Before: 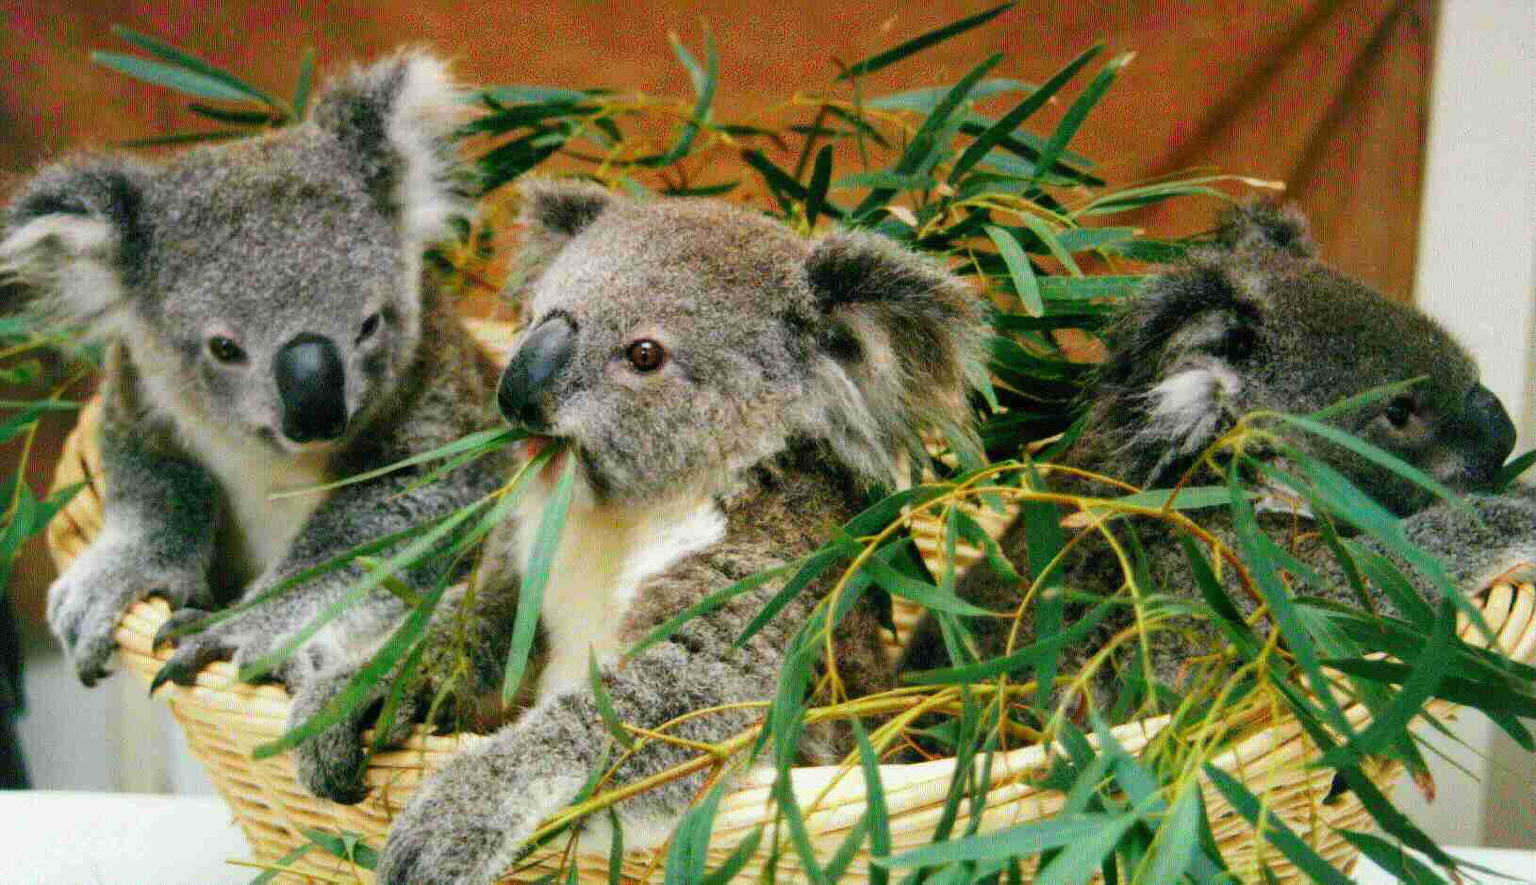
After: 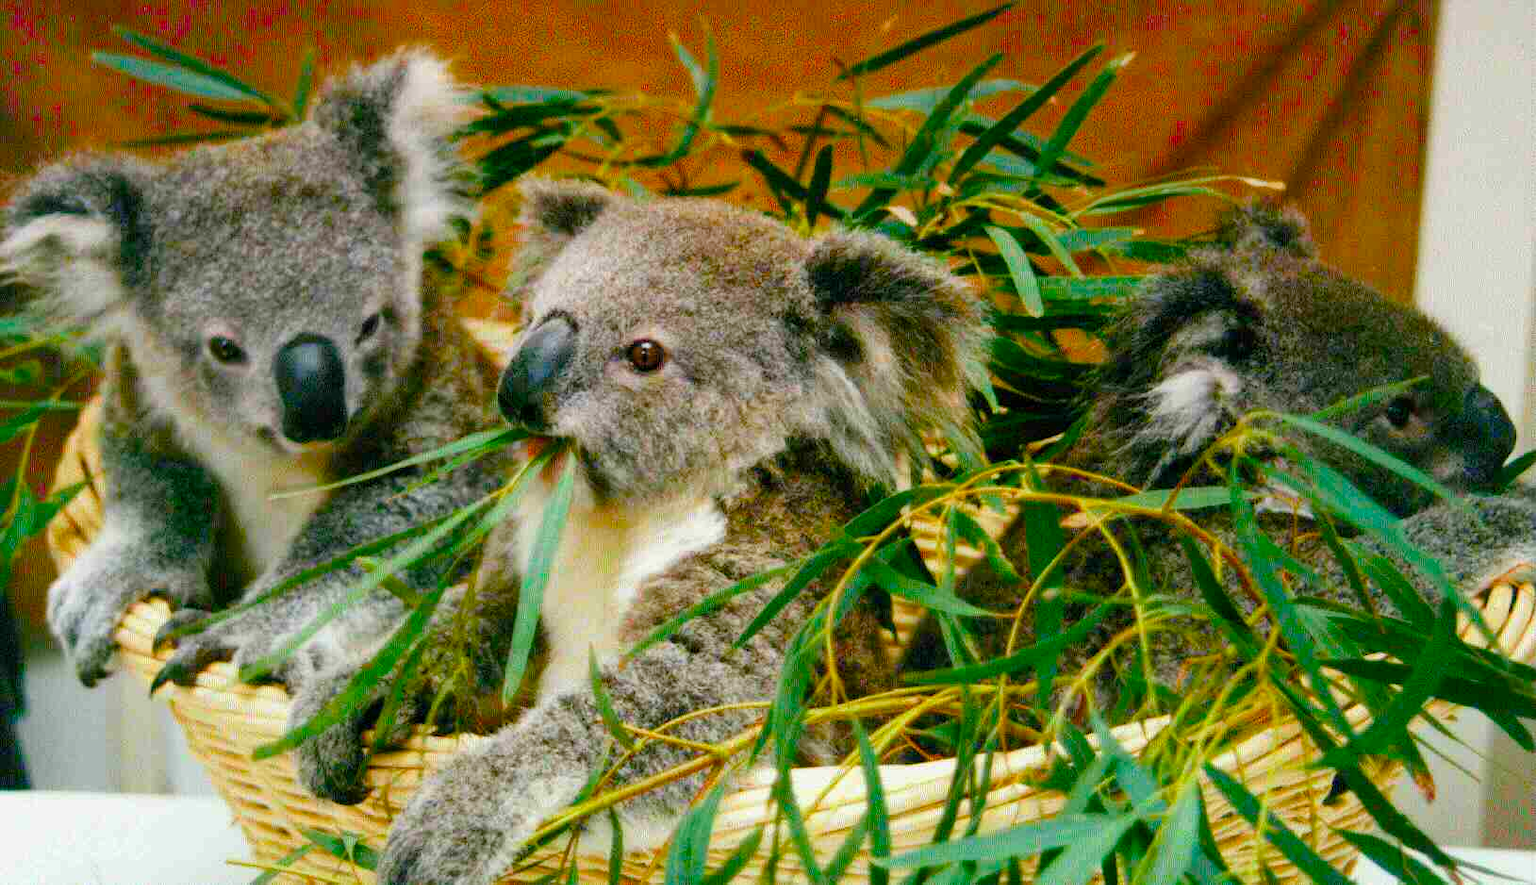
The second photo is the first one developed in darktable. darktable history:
color balance rgb: perceptual saturation grading › global saturation 34.572%, perceptual saturation grading › highlights -29.911%, perceptual saturation grading › shadows 36.037%, global vibrance 14.714%
